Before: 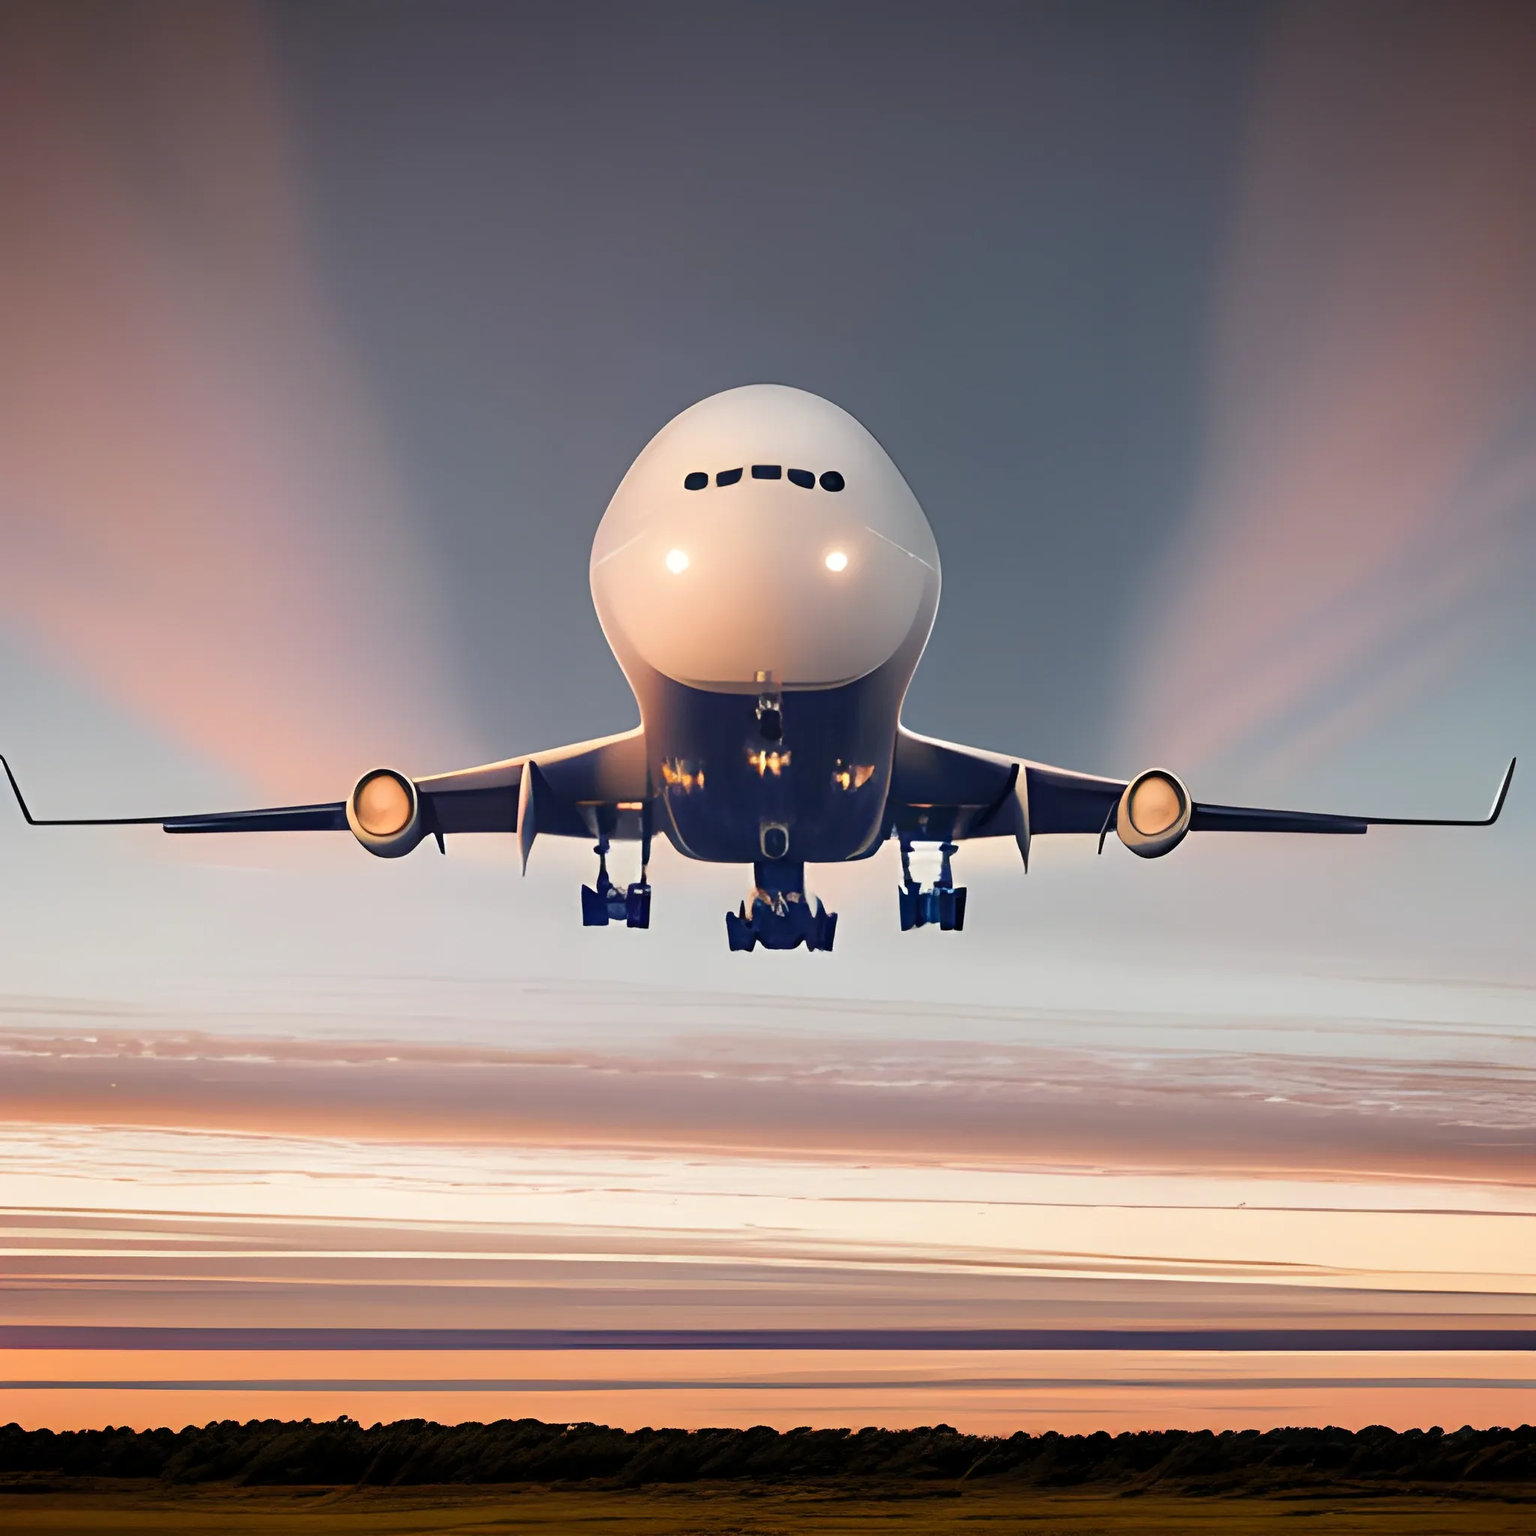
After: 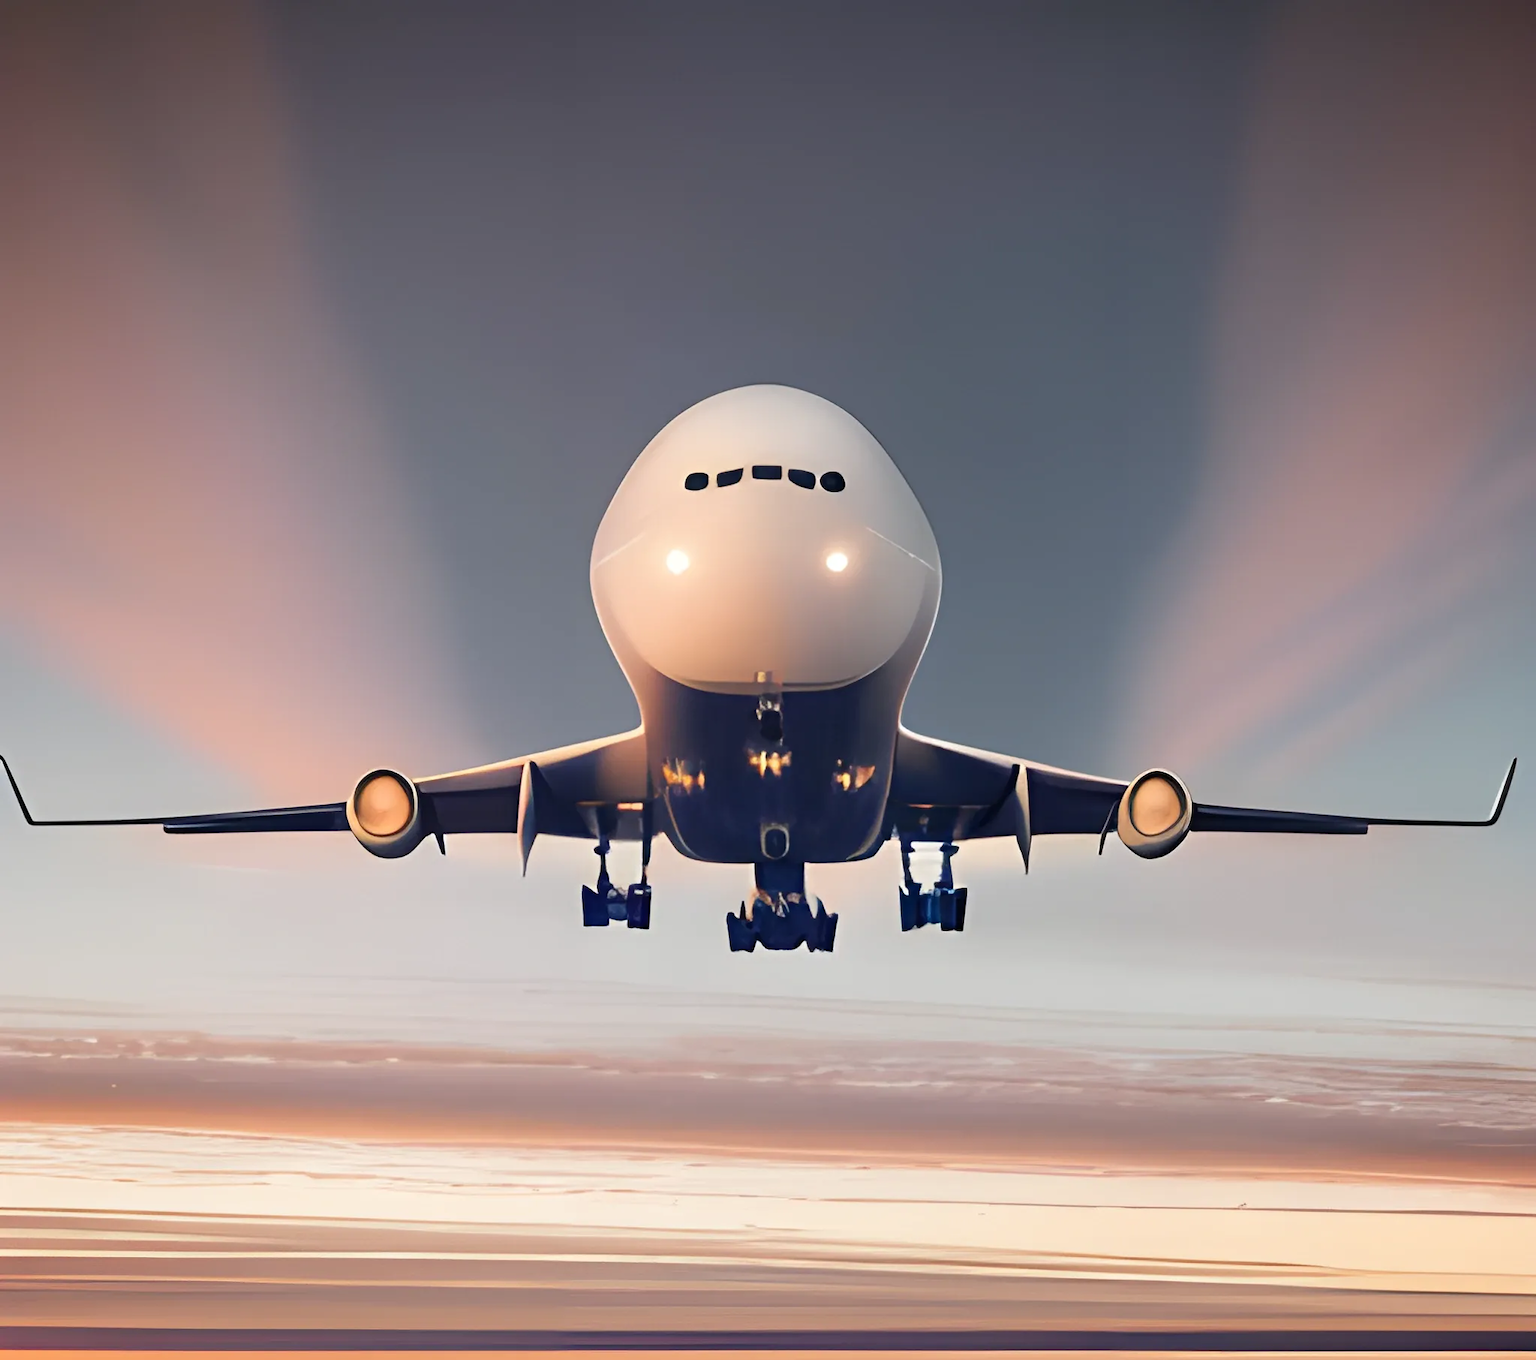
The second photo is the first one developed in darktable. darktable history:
crop and rotate: top 0%, bottom 11.464%
